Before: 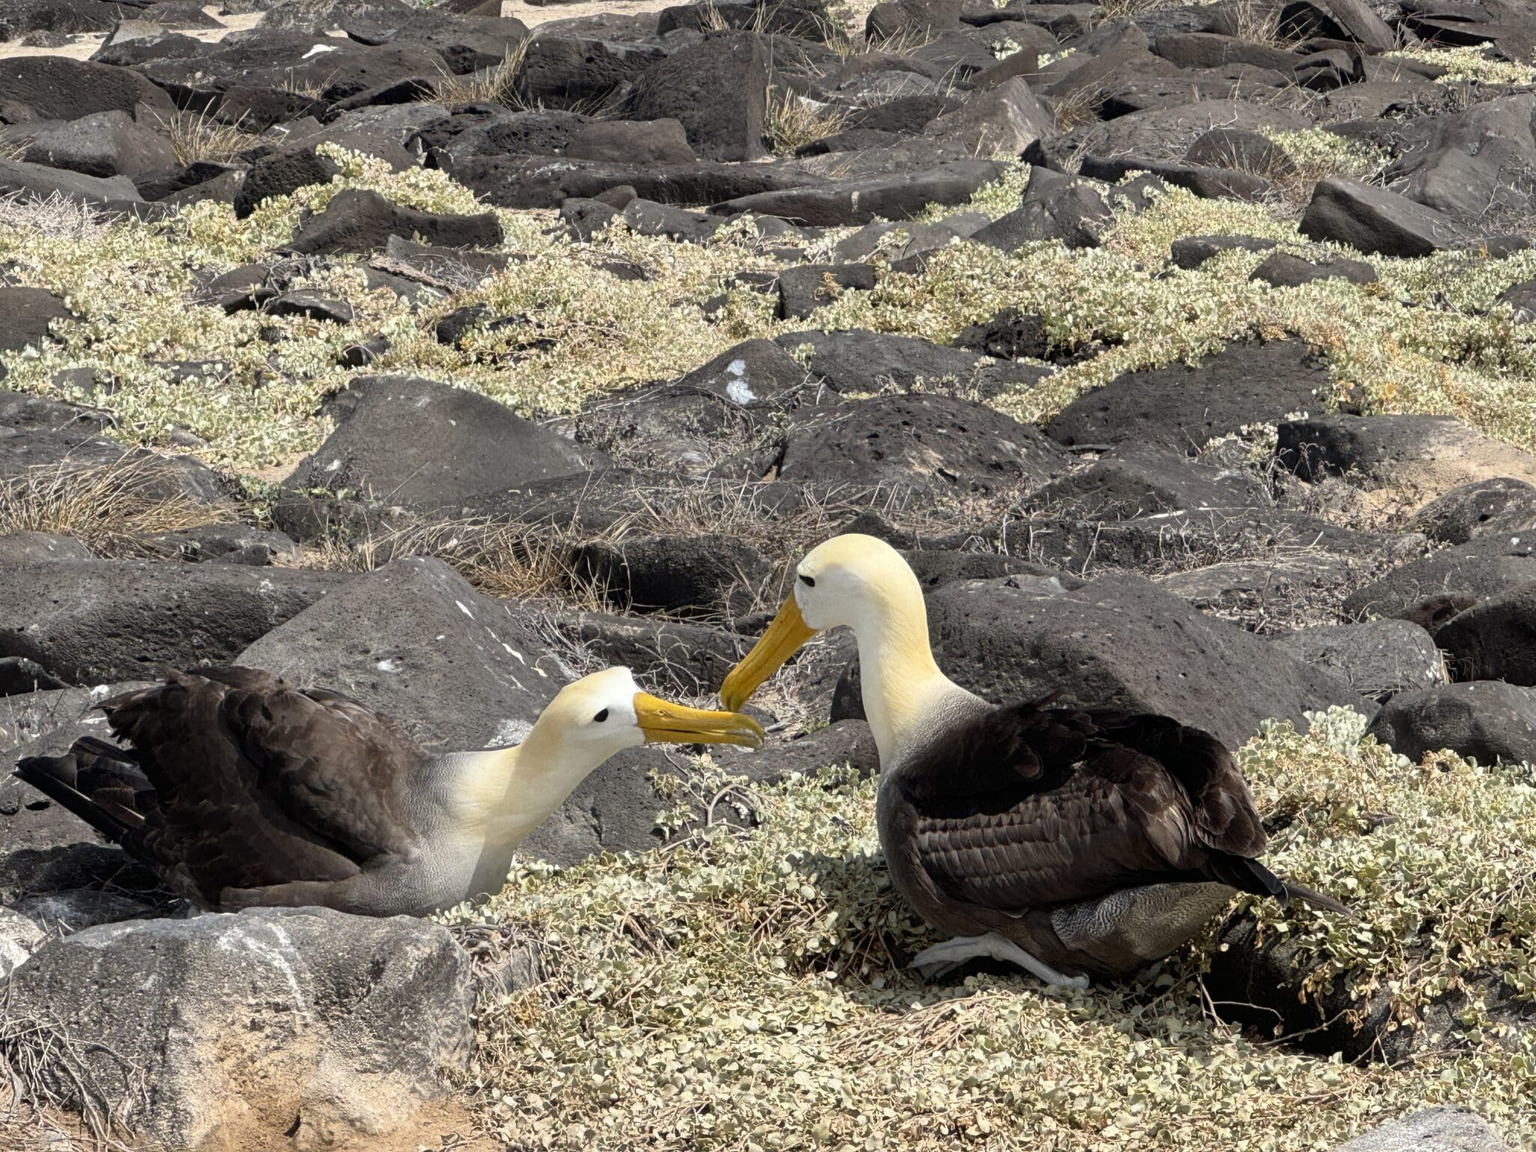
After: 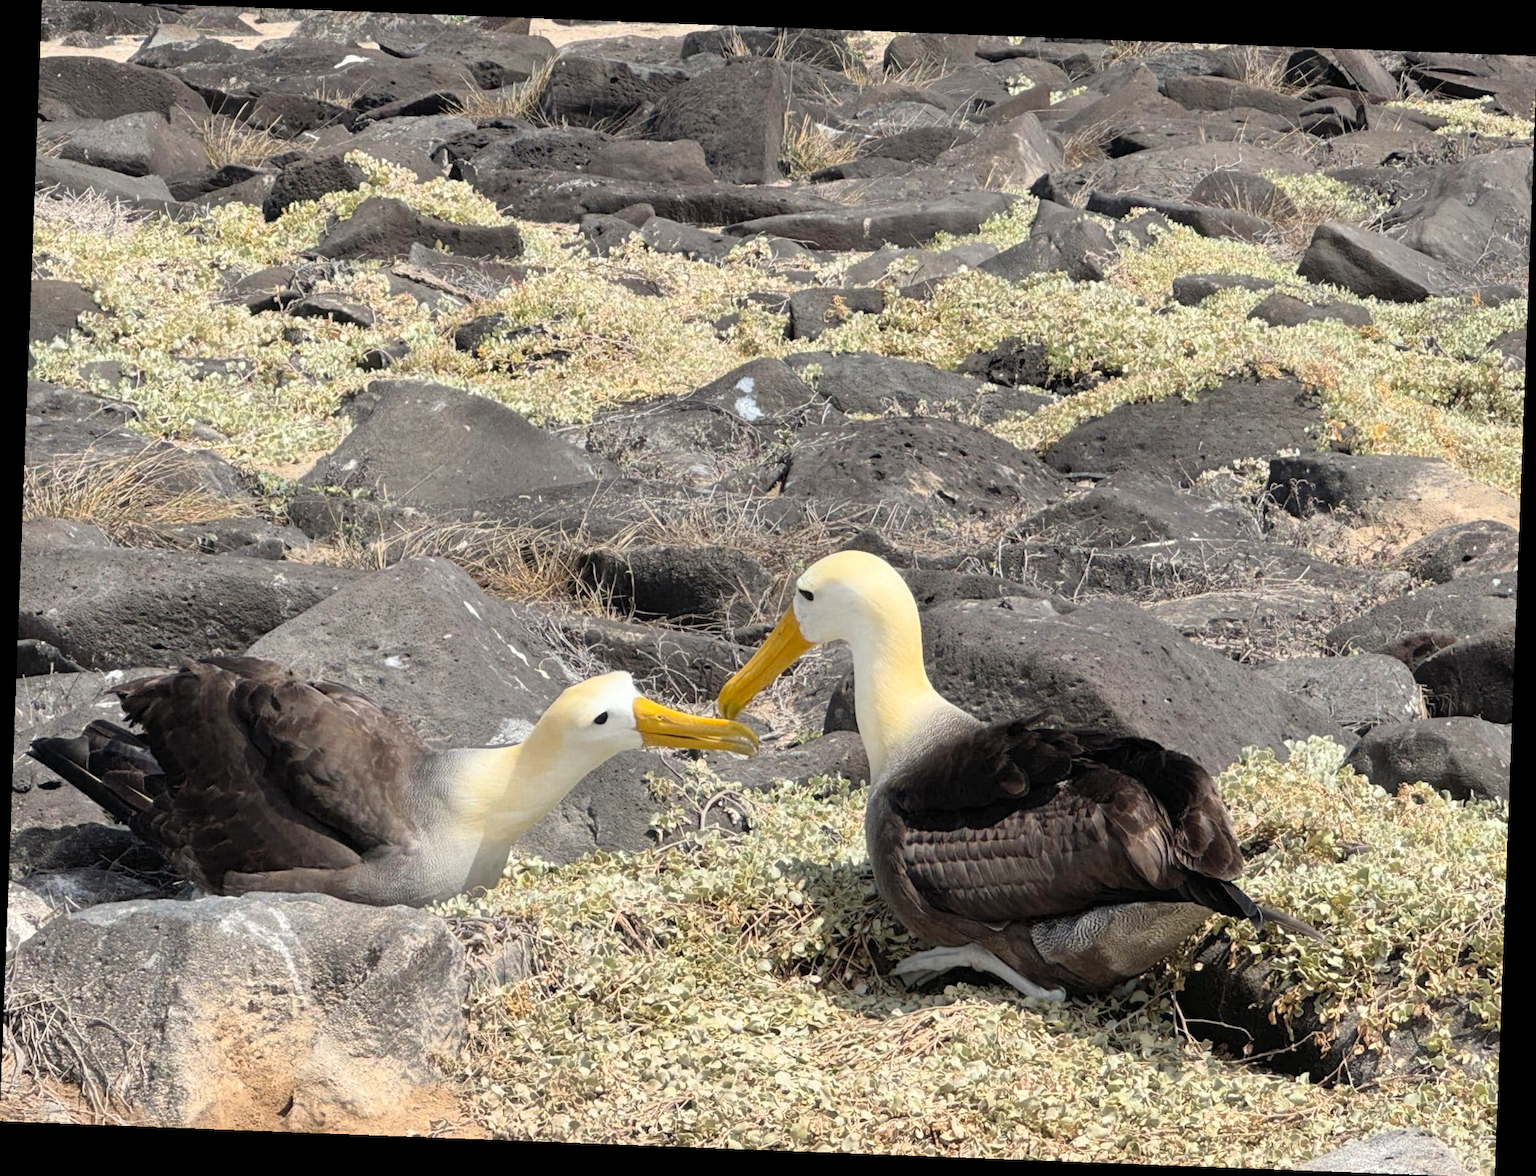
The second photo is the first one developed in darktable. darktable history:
contrast brightness saturation: brightness 0.13
rotate and perspective: rotation 2.17°, automatic cropping off
base curve: curves: ch0 [(0, 0) (0.472, 0.508) (1, 1)]
